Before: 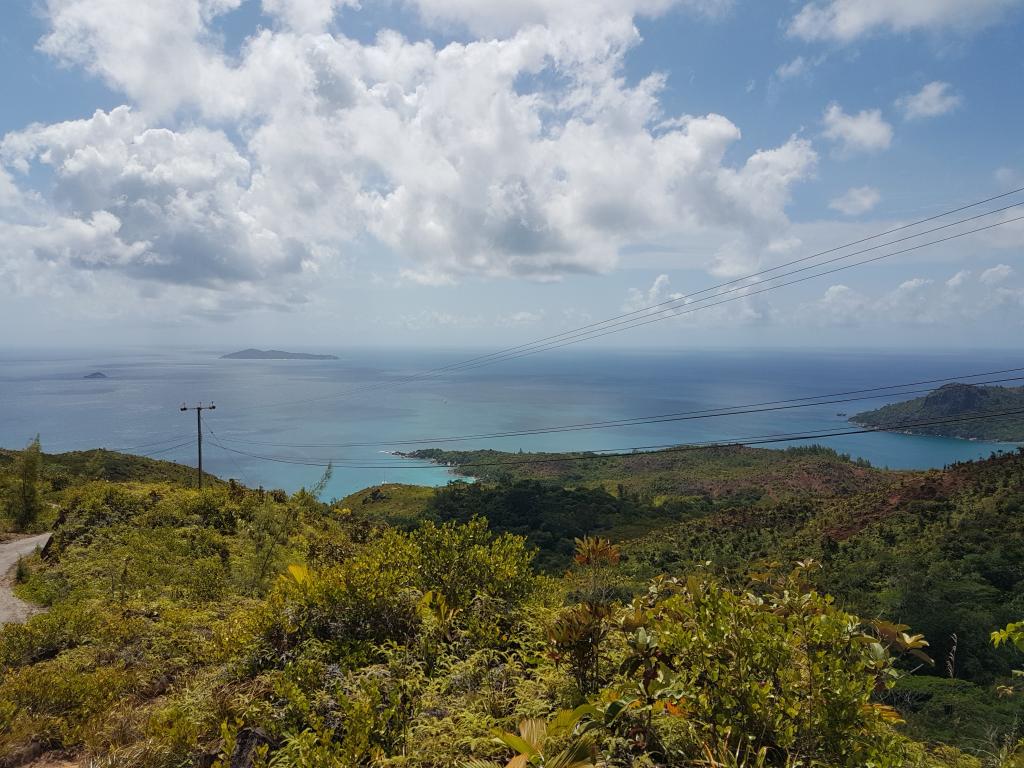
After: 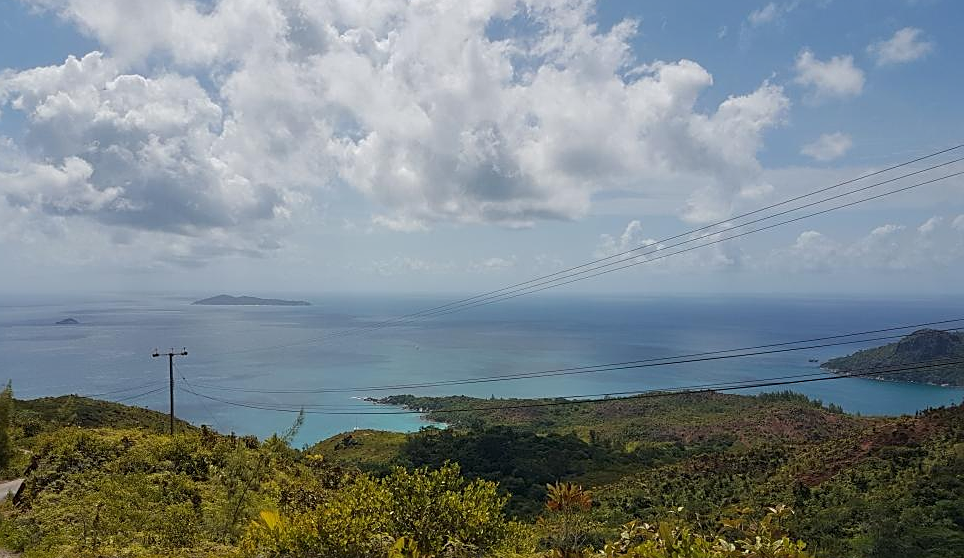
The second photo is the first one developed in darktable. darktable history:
crop: left 2.762%, top 7.136%, right 3.008%, bottom 20.151%
sharpen: on, module defaults
shadows and highlights: shadows -20.03, white point adjustment -2.01, highlights -34.99
